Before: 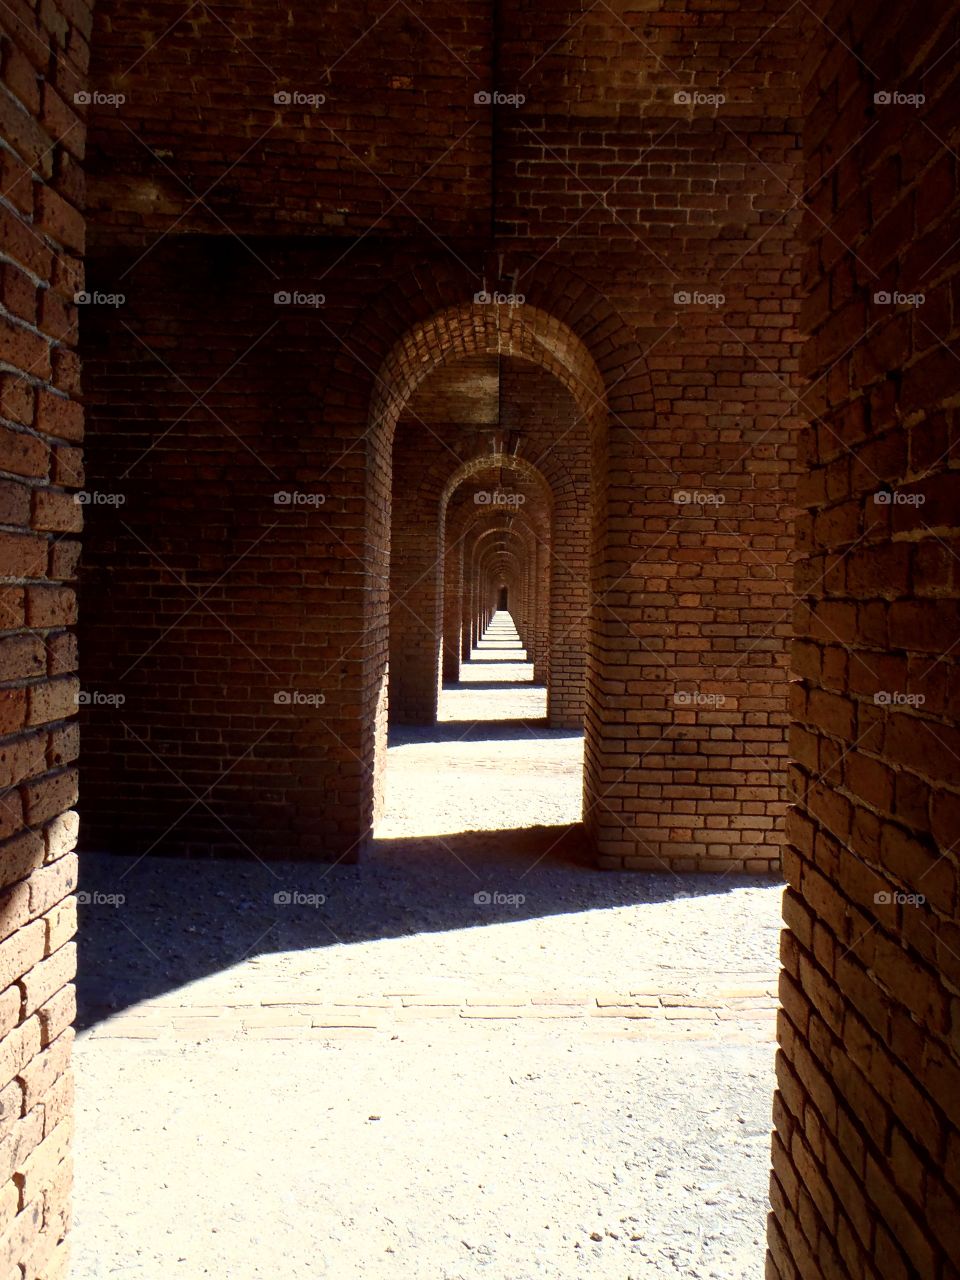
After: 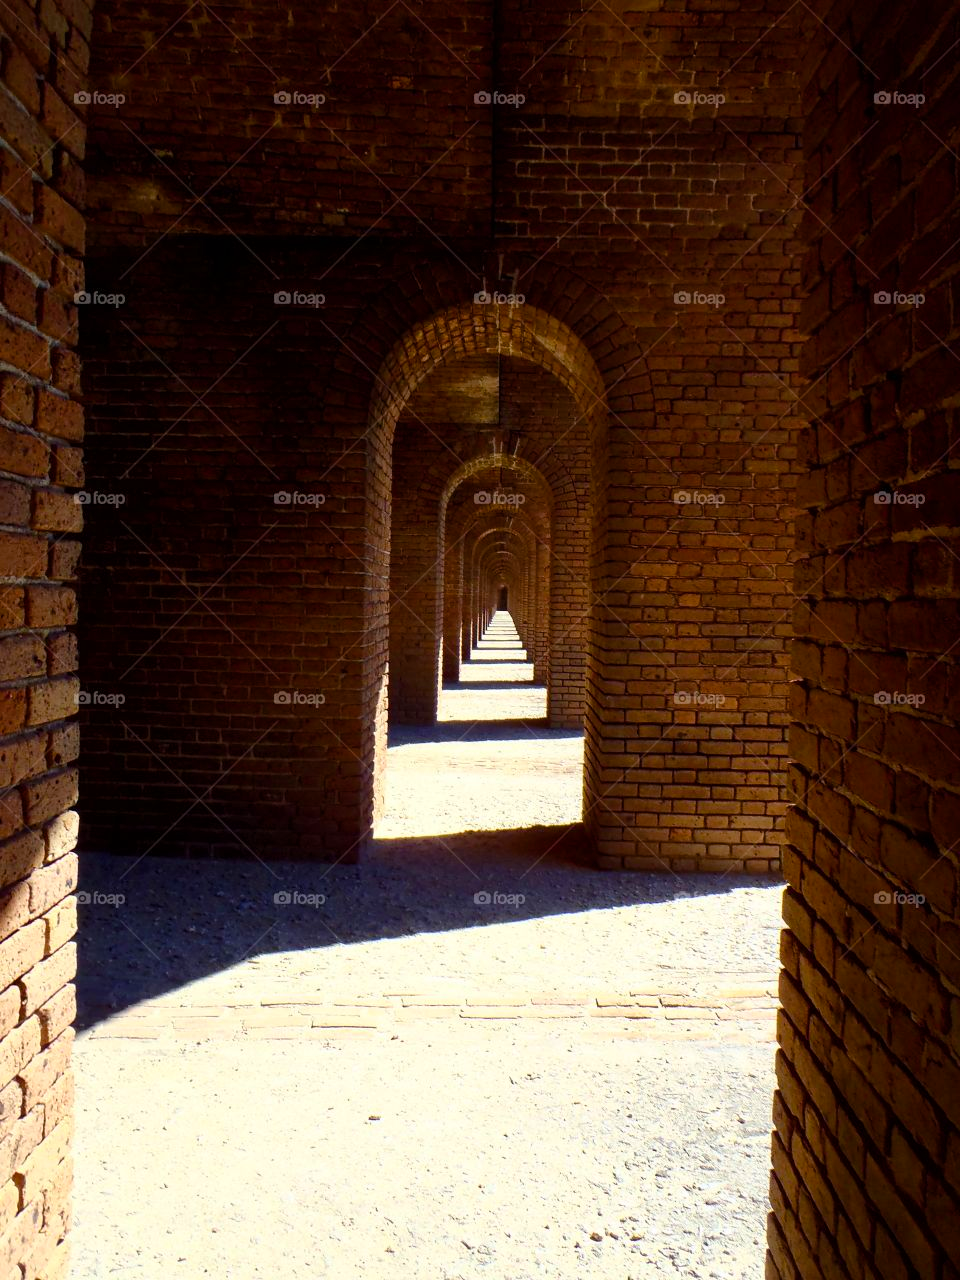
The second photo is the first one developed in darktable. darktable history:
contrast brightness saturation: saturation -0.041
color balance rgb: perceptual saturation grading › global saturation 29.997%, global vibrance 20%
